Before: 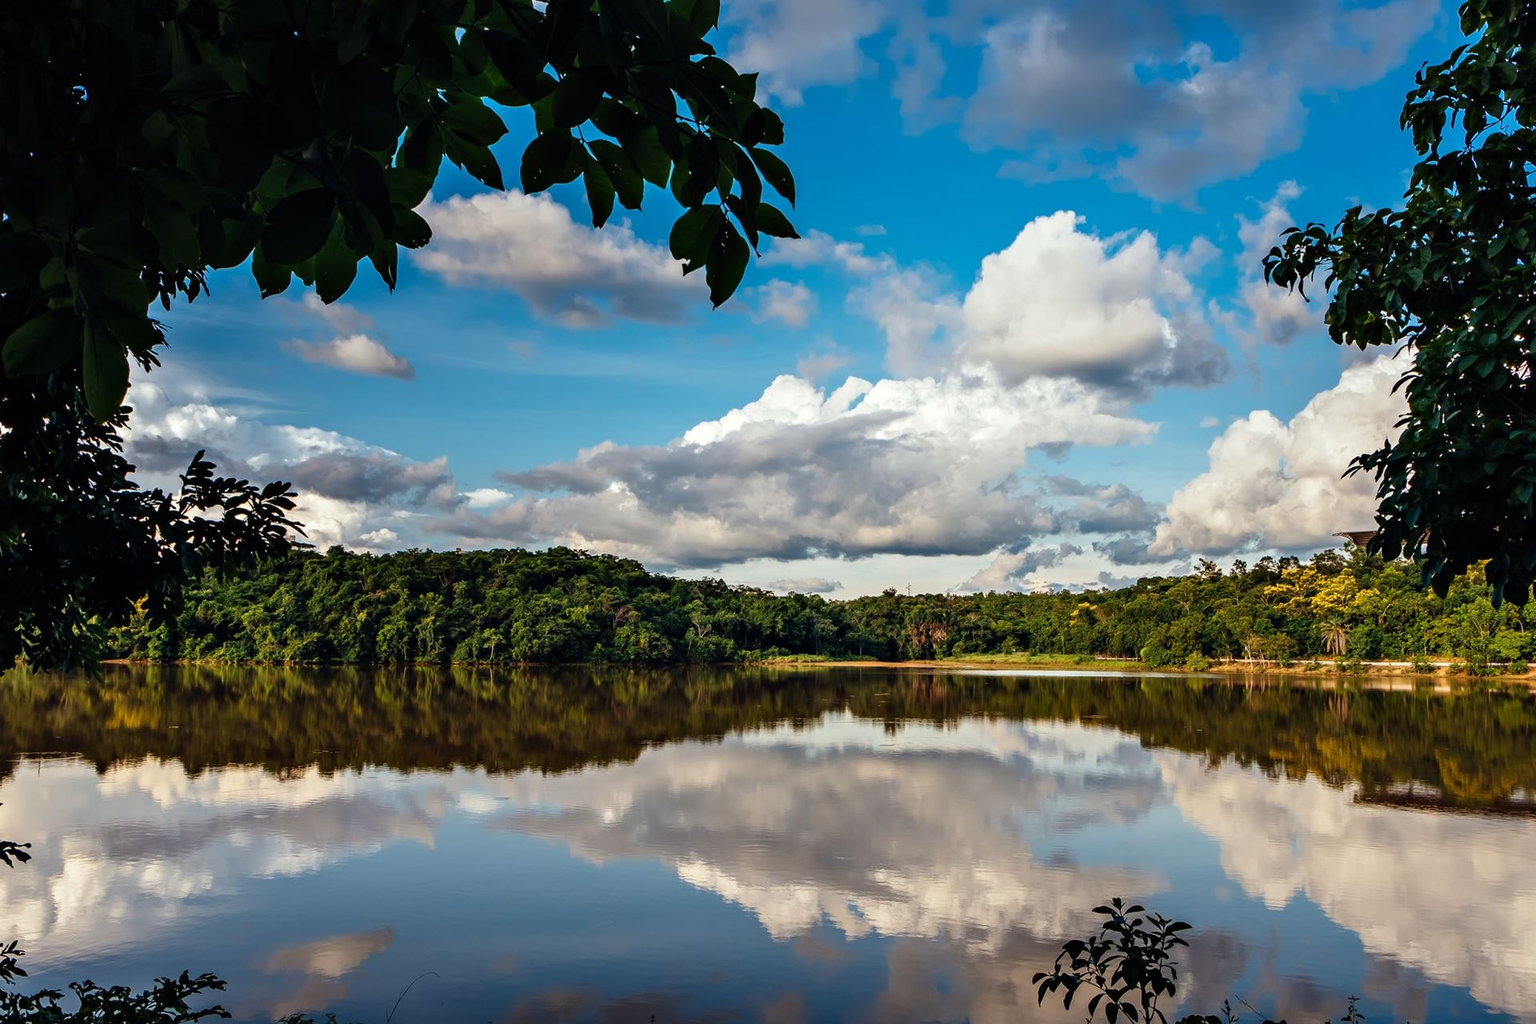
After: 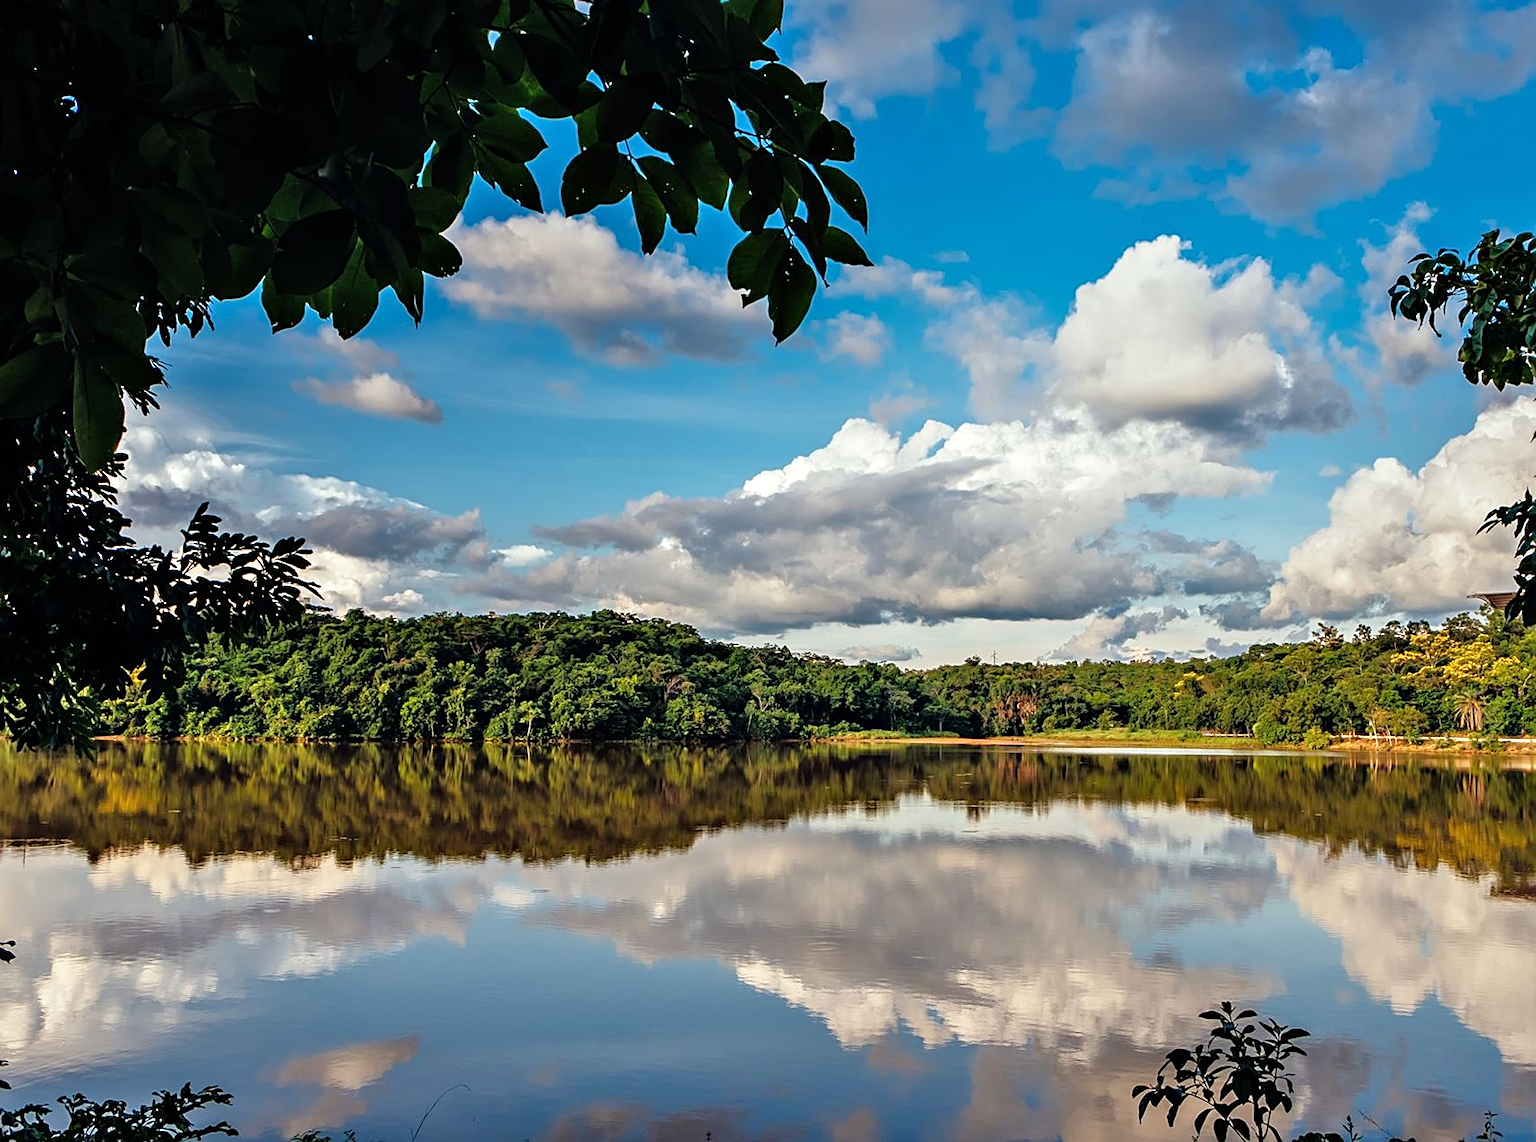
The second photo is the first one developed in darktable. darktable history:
tone equalizer: -7 EV 0.154 EV, -6 EV 0.576 EV, -5 EV 1.13 EV, -4 EV 1.33 EV, -3 EV 1.13 EV, -2 EV 0.6 EV, -1 EV 0.16 EV
exposure: compensate highlight preservation false
sharpen: on, module defaults
crop and rotate: left 1.176%, right 9.177%
